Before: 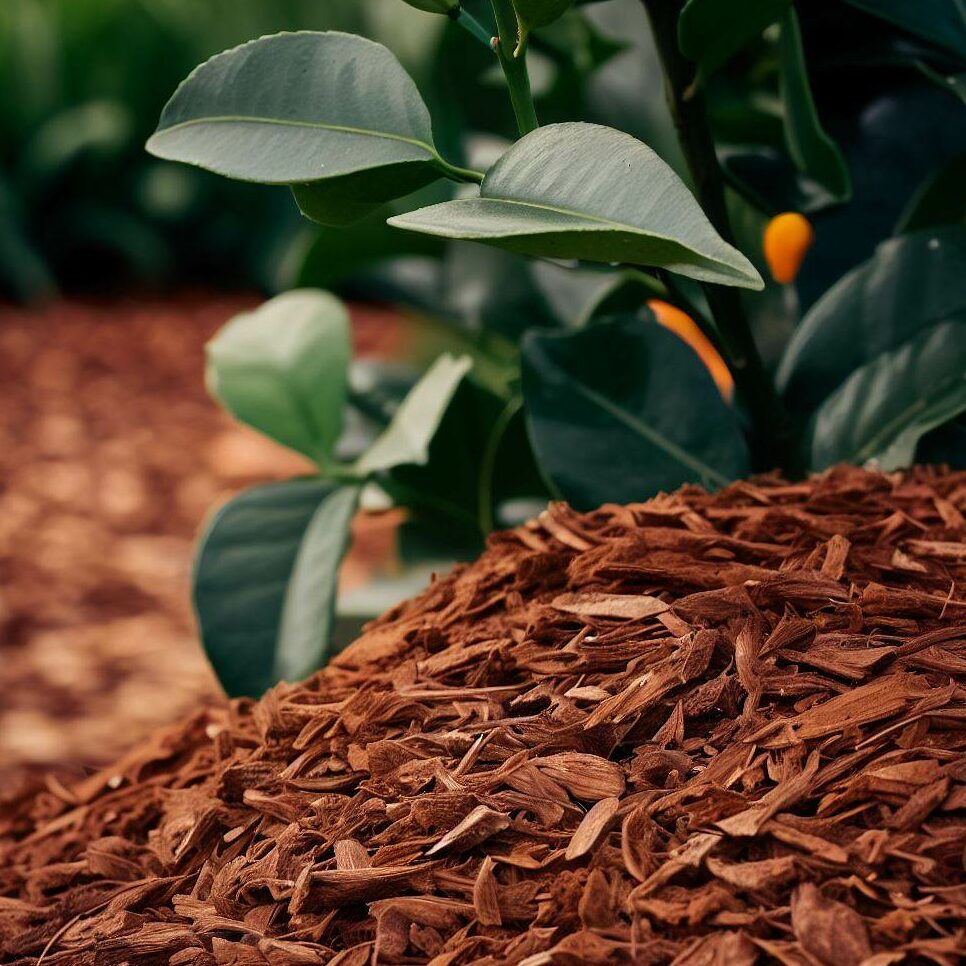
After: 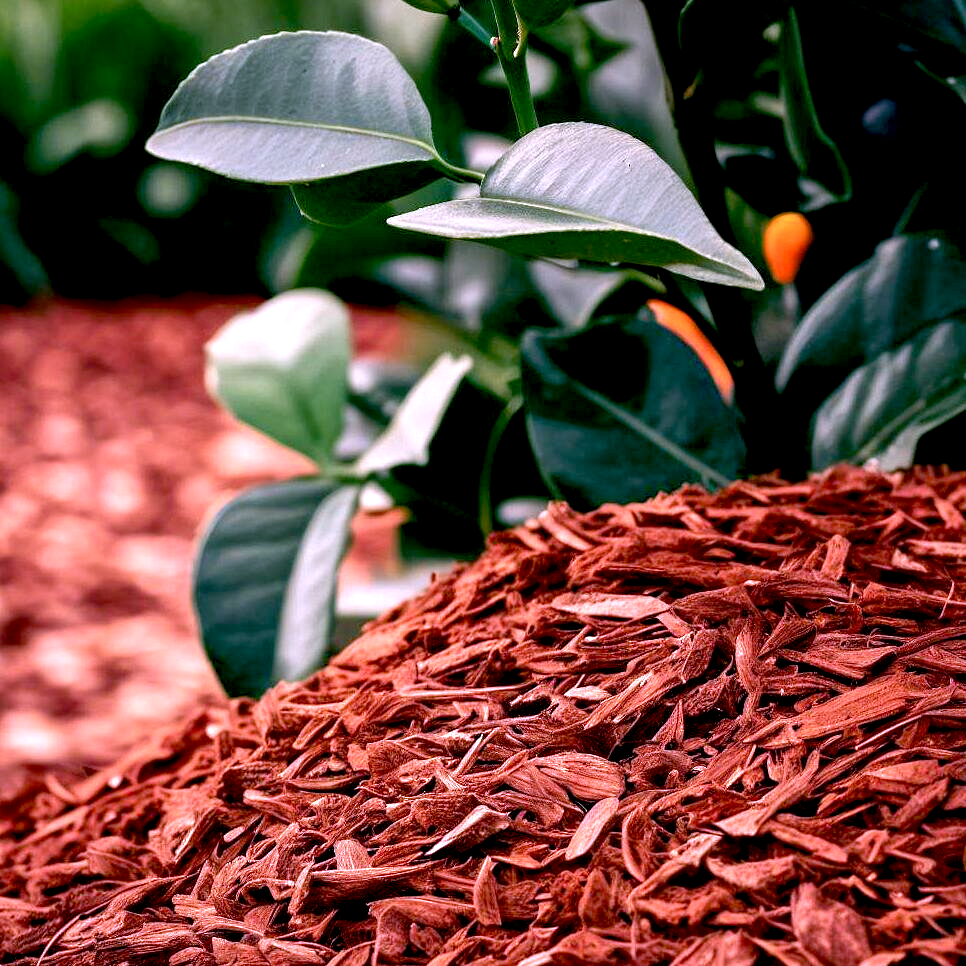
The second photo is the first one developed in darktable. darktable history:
sharpen: radius 5.347, amount 0.313, threshold 26.795
color correction: highlights a* 15.08, highlights b* -25.32
exposure: black level correction 0.011, exposure 1.079 EV, compensate highlight preservation false
local contrast: on, module defaults
